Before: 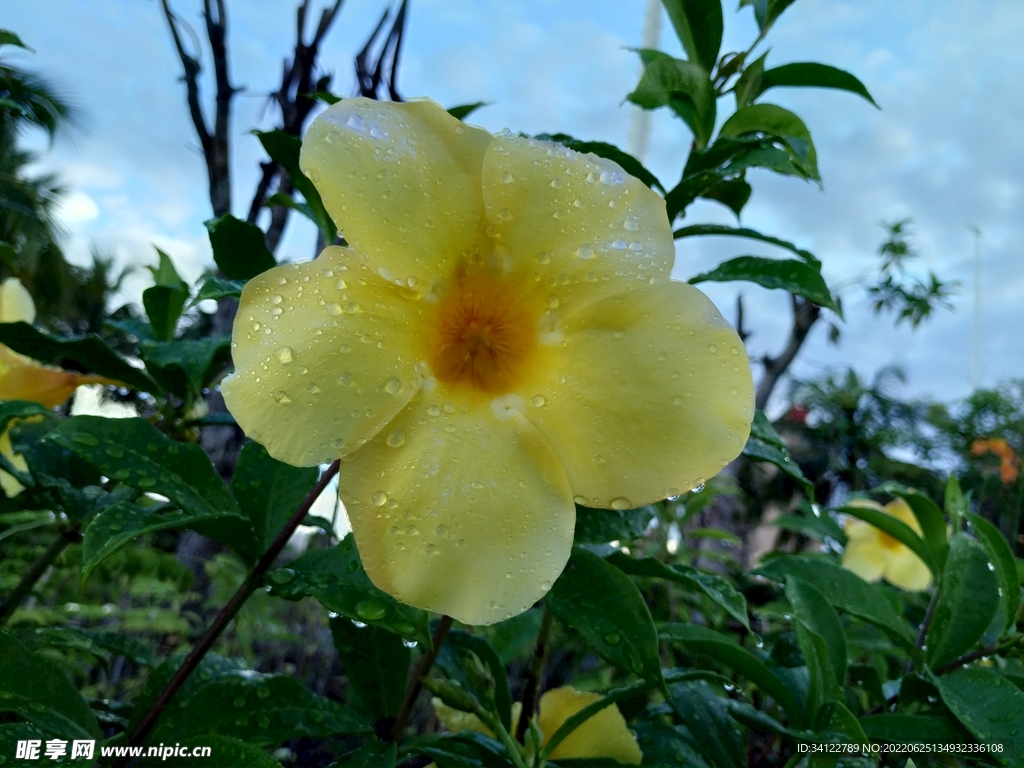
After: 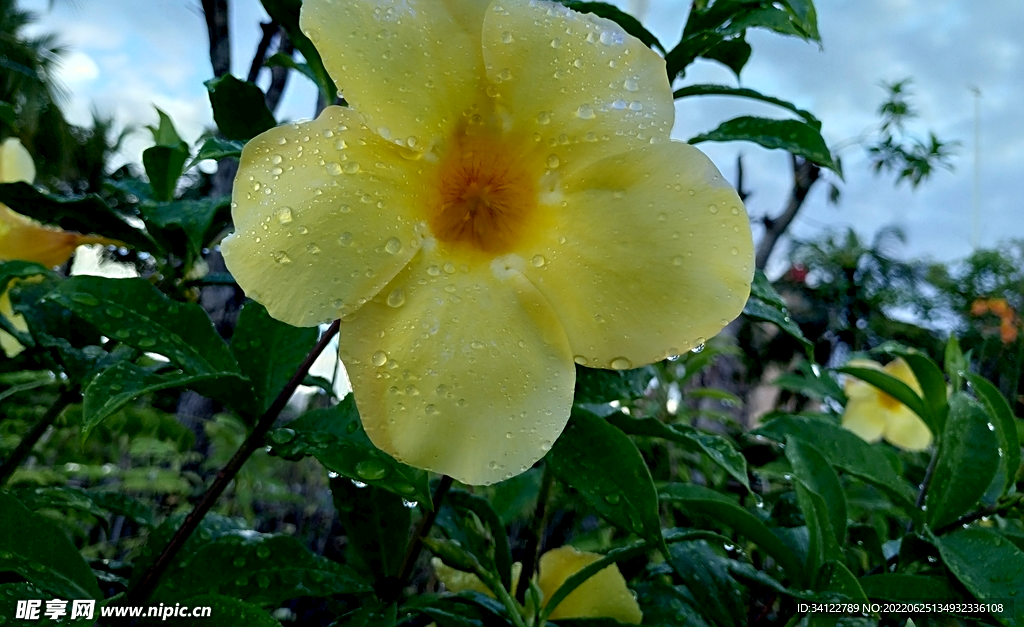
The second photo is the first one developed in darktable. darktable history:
exposure: black level correction 0.005, exposure 0.016 EV, compensate exposure bias true, compensate highlight preservation false
crop and rotate: top 18.292%
sharpen: on, module defaults
